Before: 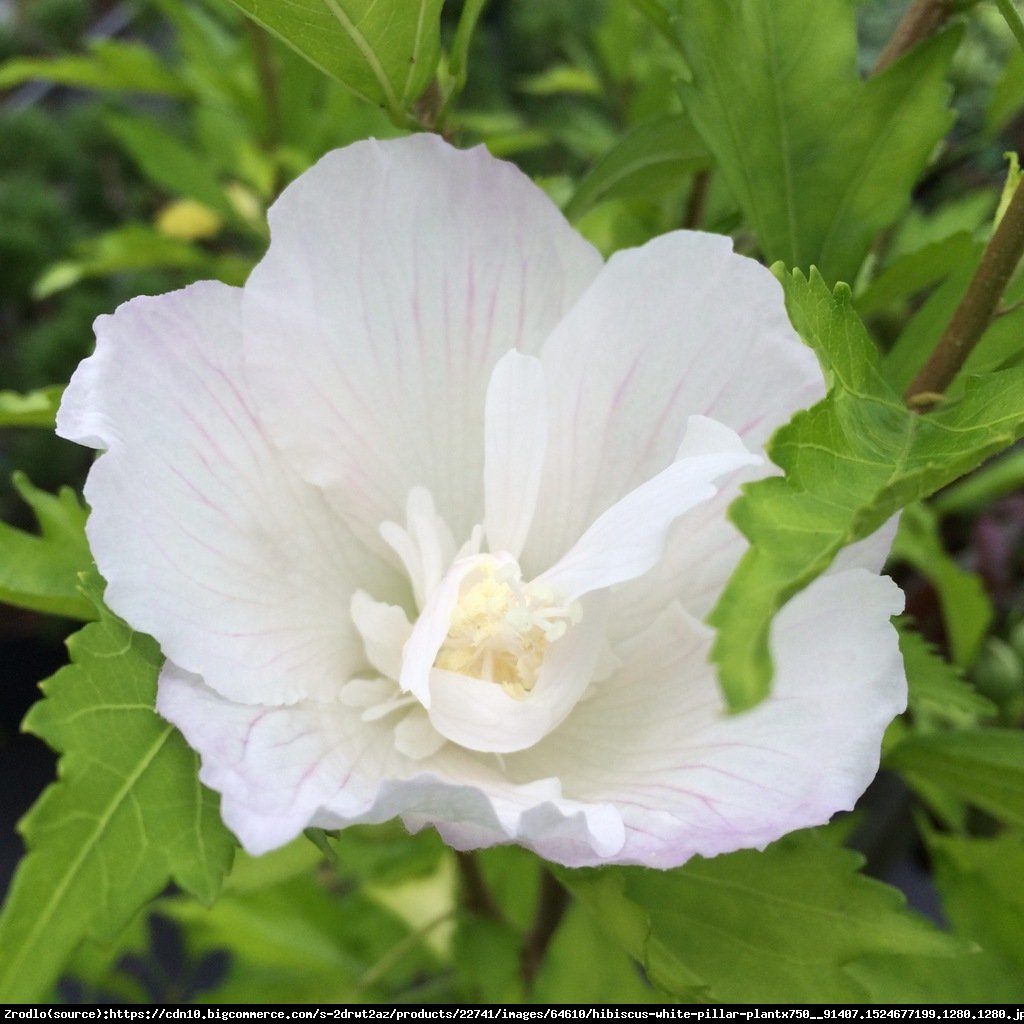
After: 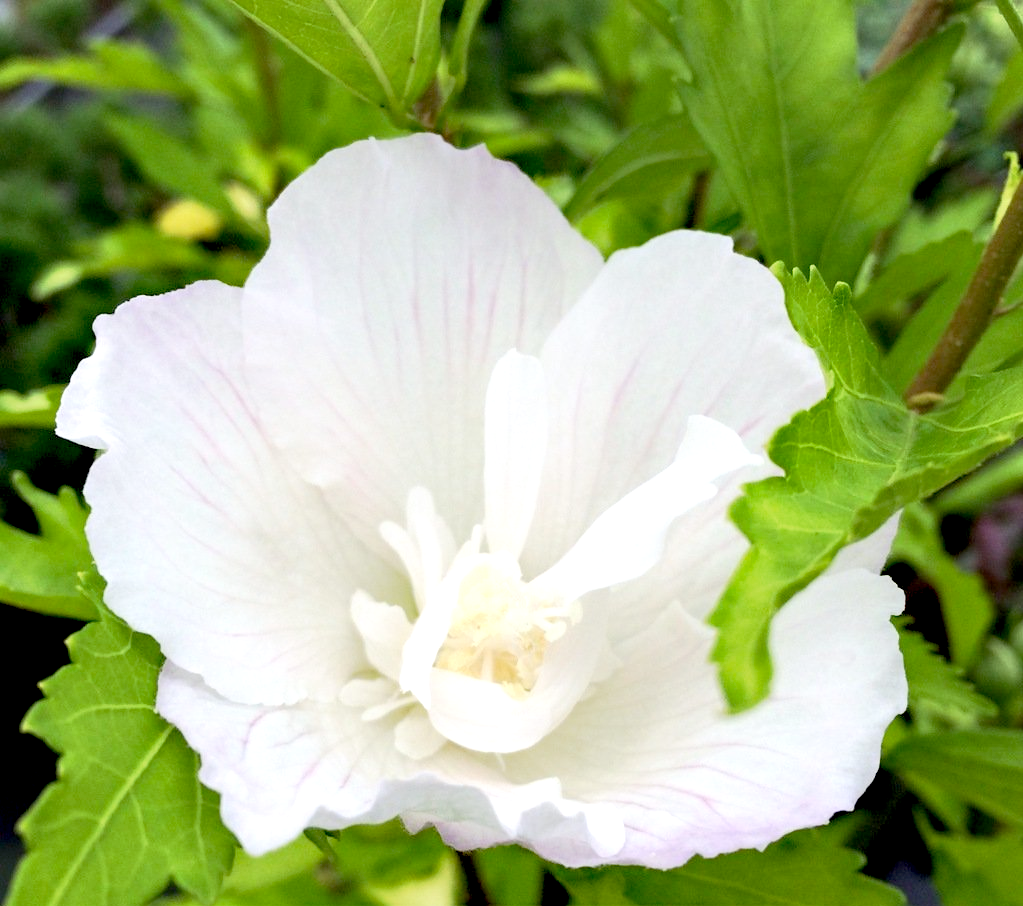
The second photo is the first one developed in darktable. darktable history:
base curve: curves: ch0 [(0.017, 0) (0.425, 0.441) (0.844, 0.933) (1, 1)], fusion 1, preserve colors none
crop and rotate: top 0%, bottom 11.469%
